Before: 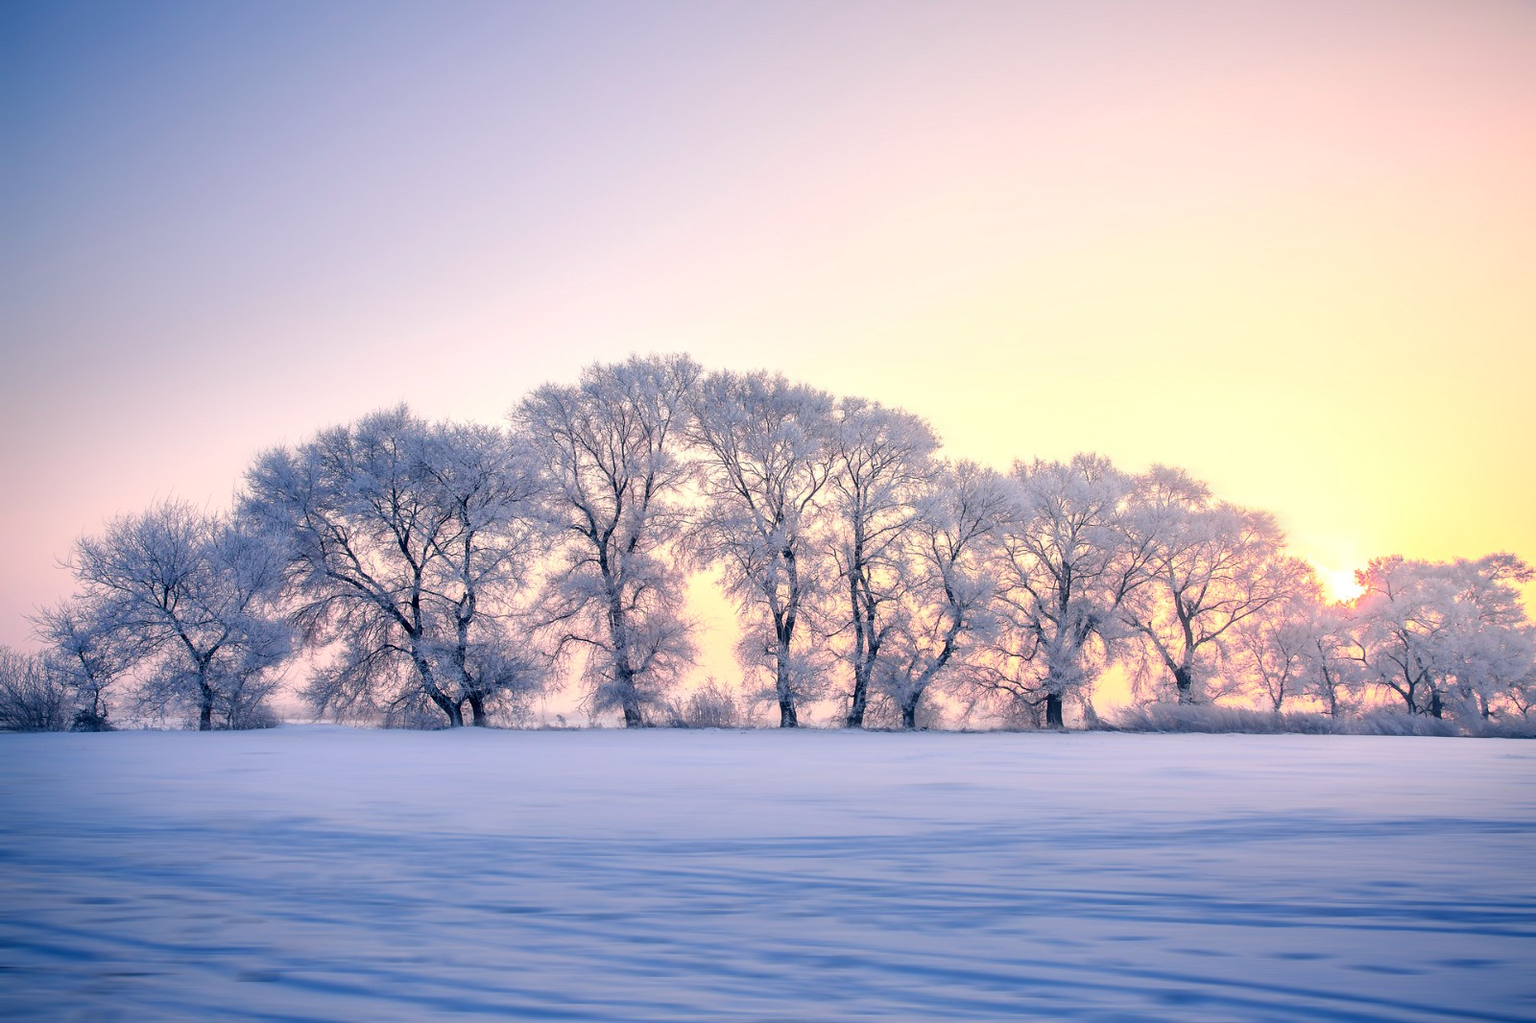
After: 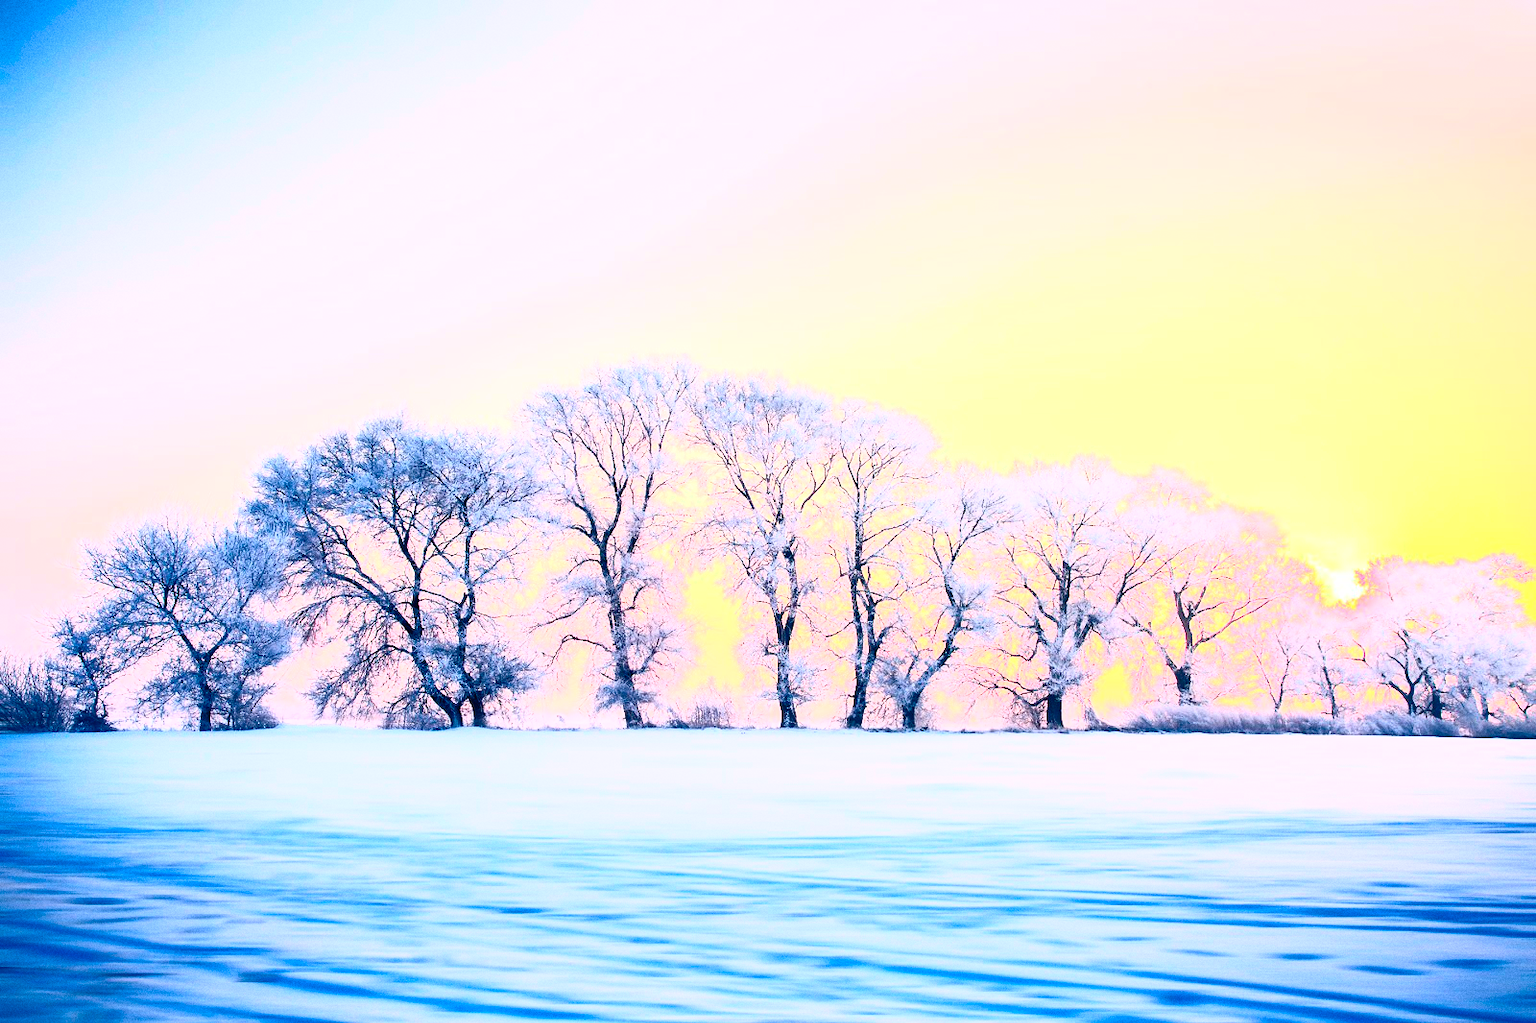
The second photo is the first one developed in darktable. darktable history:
contrast brightness saturation: contrast 0.83, brightness 0.59, saturation 0.59
grain: coarseness 0.09 ISO
